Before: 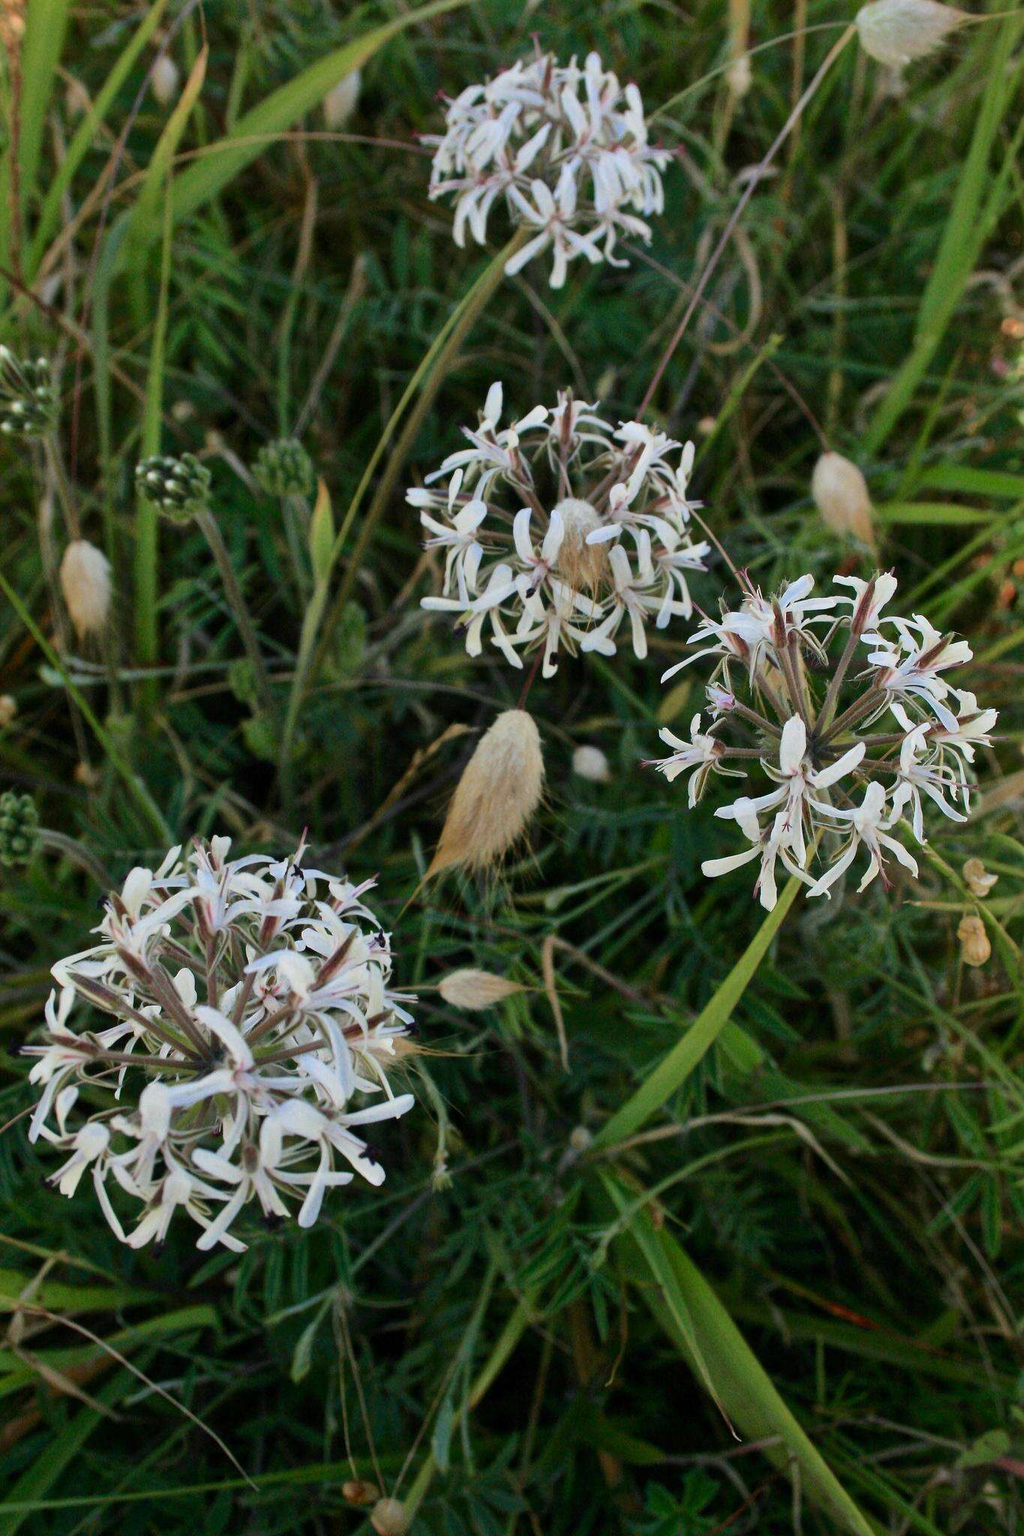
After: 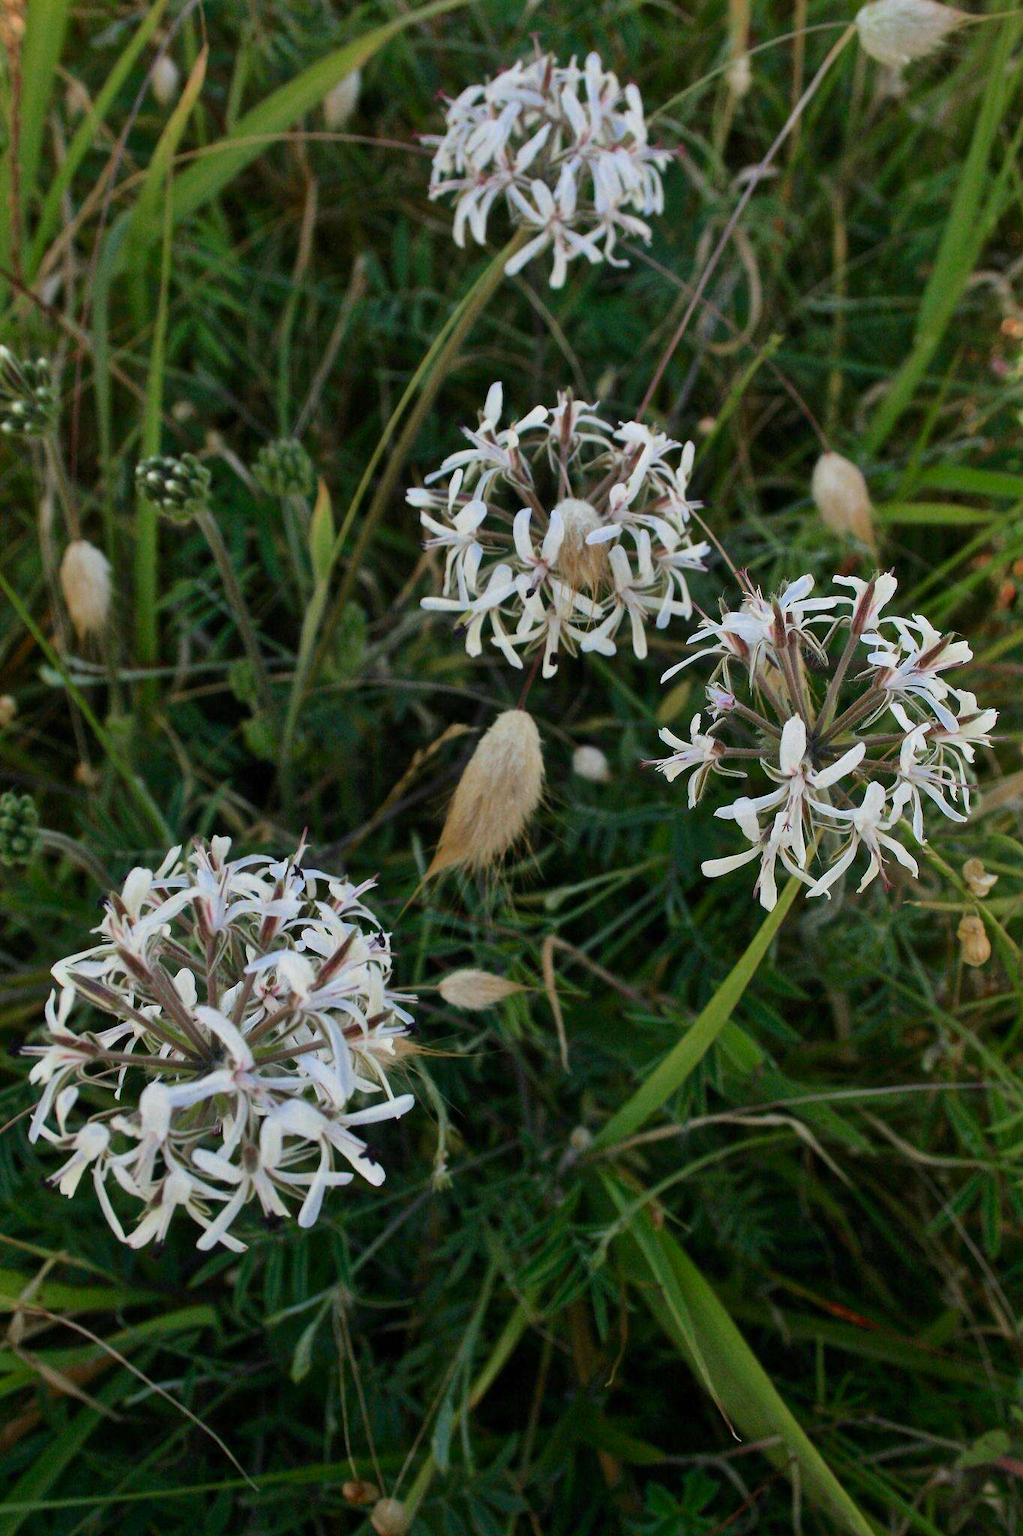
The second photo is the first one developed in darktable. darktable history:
color zones: curves: ch0 [(0, 0.444) (0.143, 0.442) (0.286, 0.441) (0.429, 0.441) (0.571, 0.441) (0.714, 0.441) (0.857, 0.442) (1, 0.444)]
